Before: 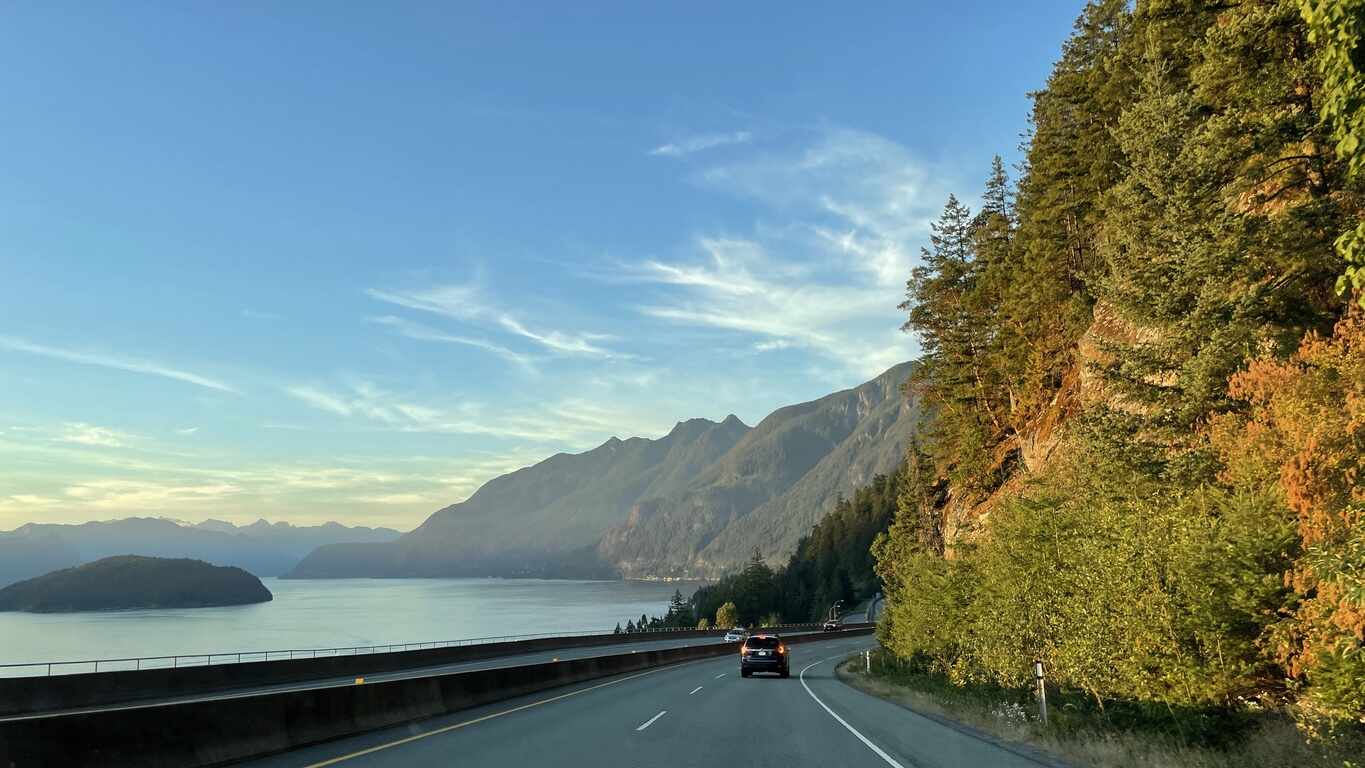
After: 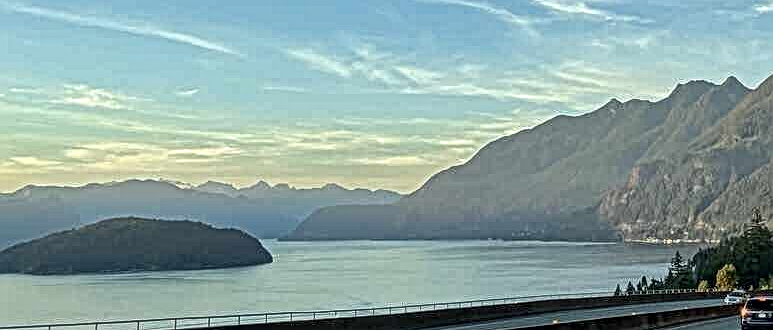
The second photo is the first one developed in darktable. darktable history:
crop: top 44.028%, right 43.322%, bottom 12.944%
local contrast: mode bilateral grid, contrast 20, coarseness 3, detail 299%, midtone range 0.2
color zones: curves: ch0 [(0, 0.444) (0.143, 0.442) (0.286, 0.441) (0.429, 0.441) (0.571, 0.441) (0.714, 0.441) (0.857, 0.442) (1, 0.444)]
